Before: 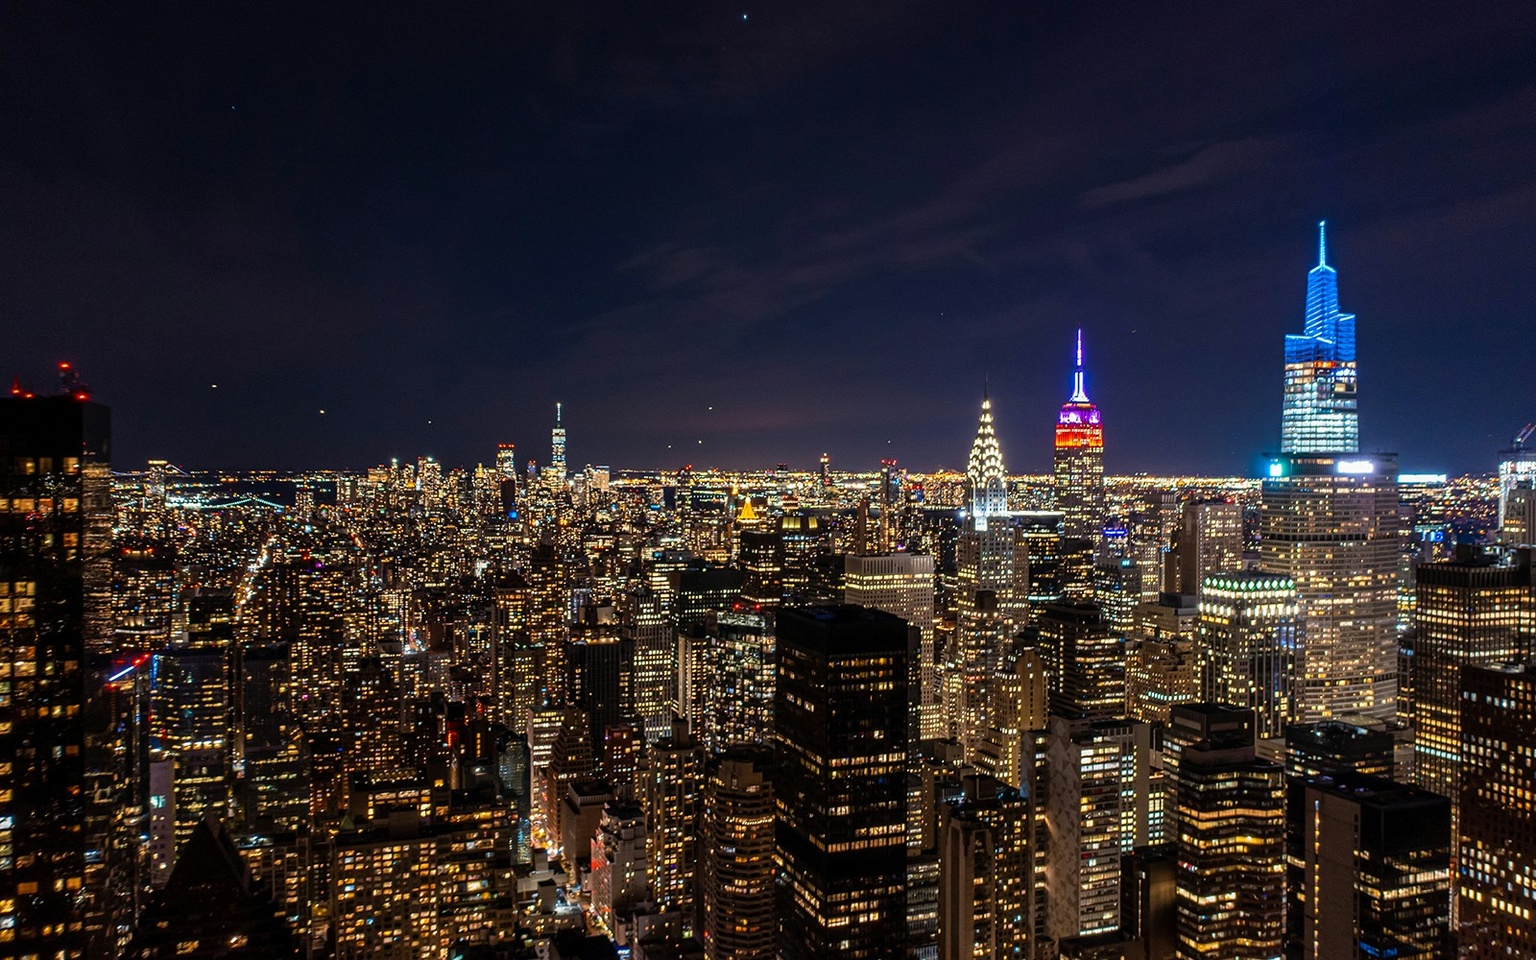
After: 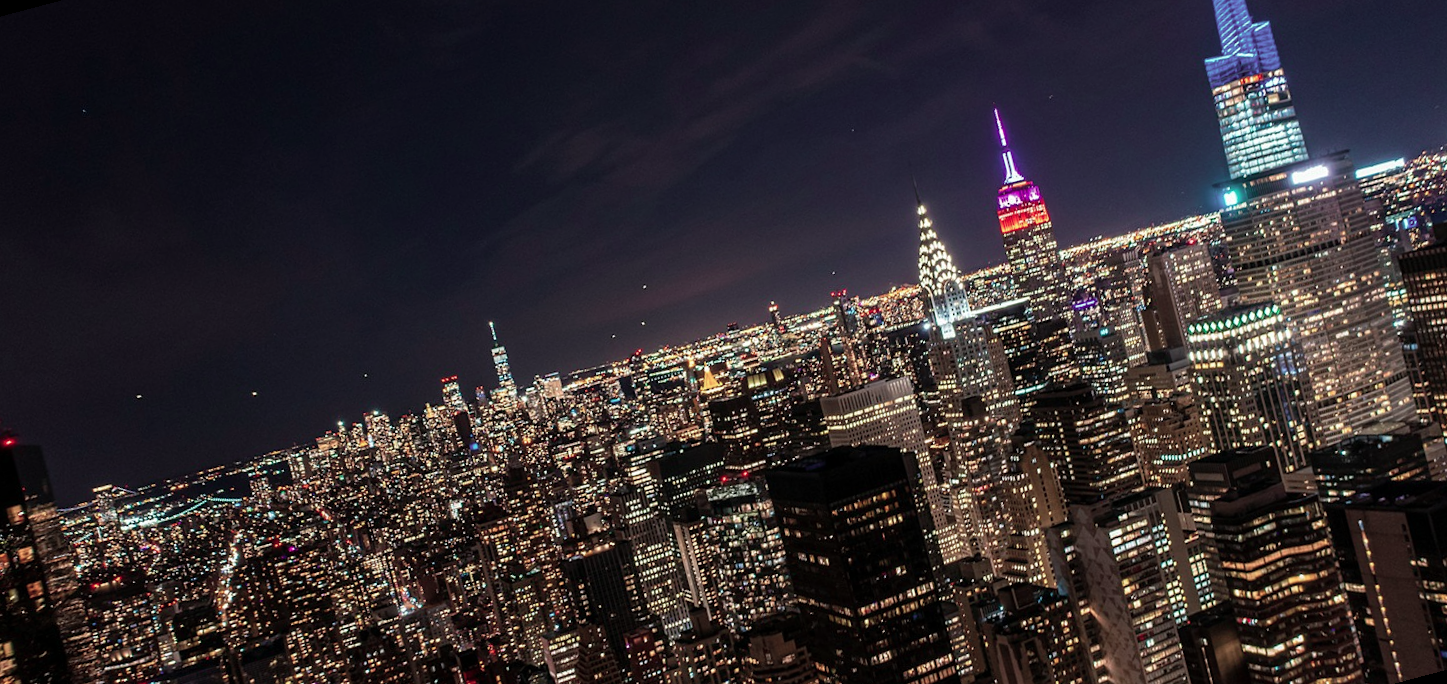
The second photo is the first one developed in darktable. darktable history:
rotate and perspective: rotation -14.8°, crop left 0.1, crop right 0.903, crop top 0.25, crop bottom 0.748
color contrast: blue-yellow contrast 0.62
